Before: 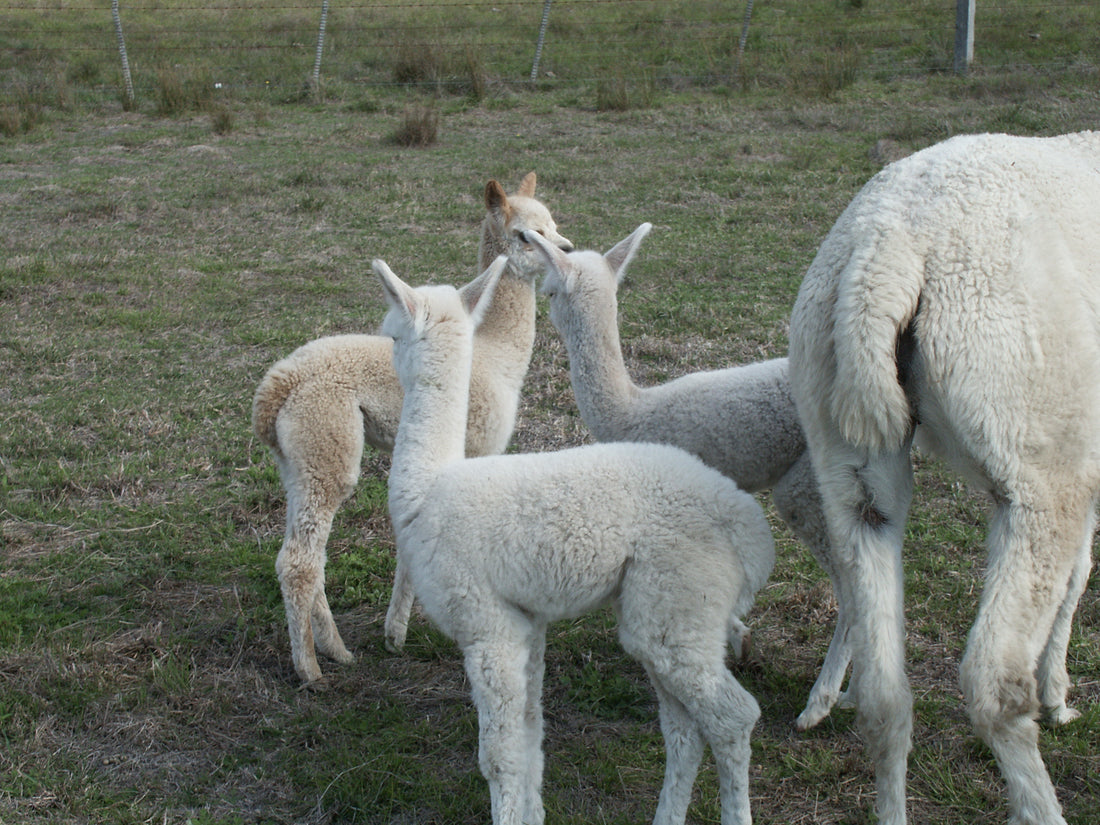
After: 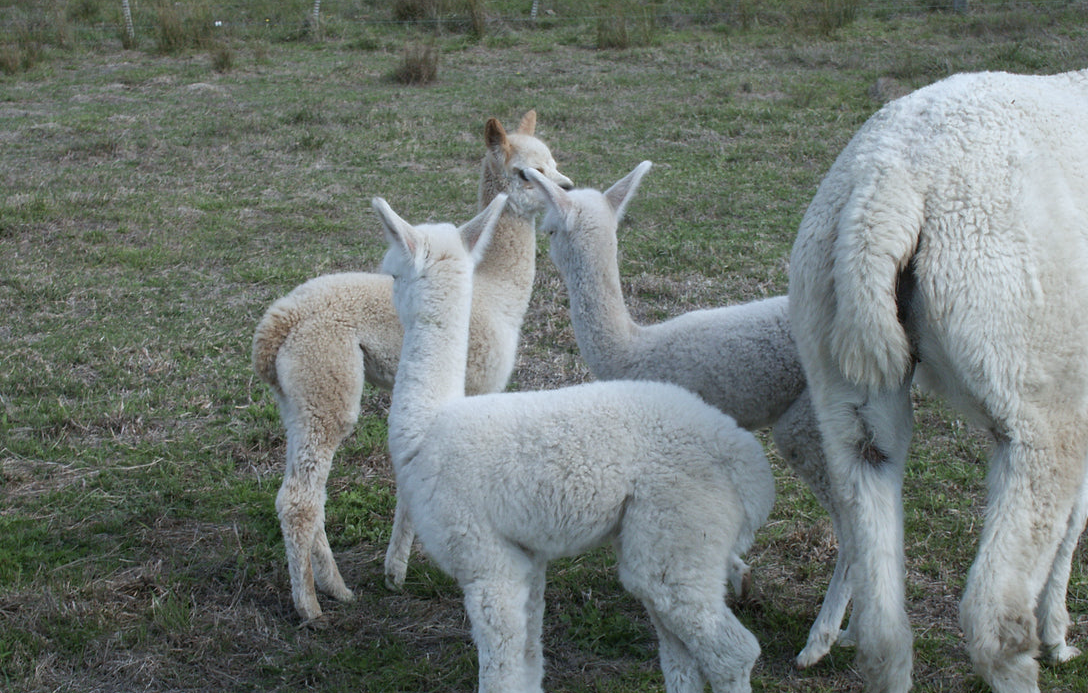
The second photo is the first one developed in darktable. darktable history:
crop: top 7.625%, bottom 8.027%
white balance: red 0.967, blue 1.049
tone equalizer: -8 EV -1.84 EV, -7 EV -1.16 EV, -6 EV -1.62 EV, smoothing diameter 25%, edges refinement/feathering 10, preserve details guided filter
